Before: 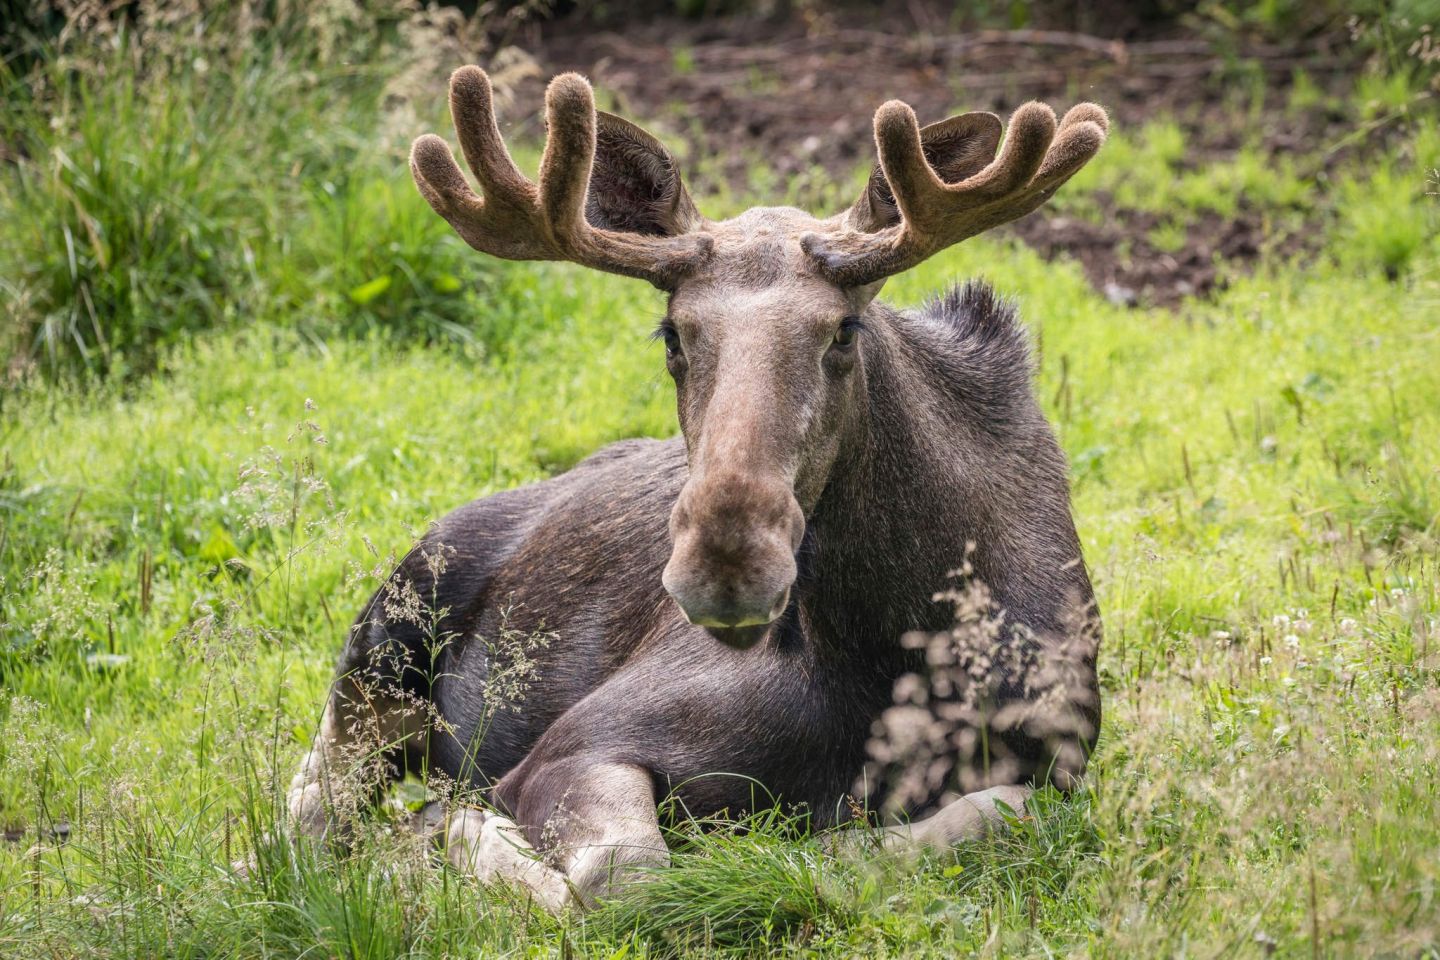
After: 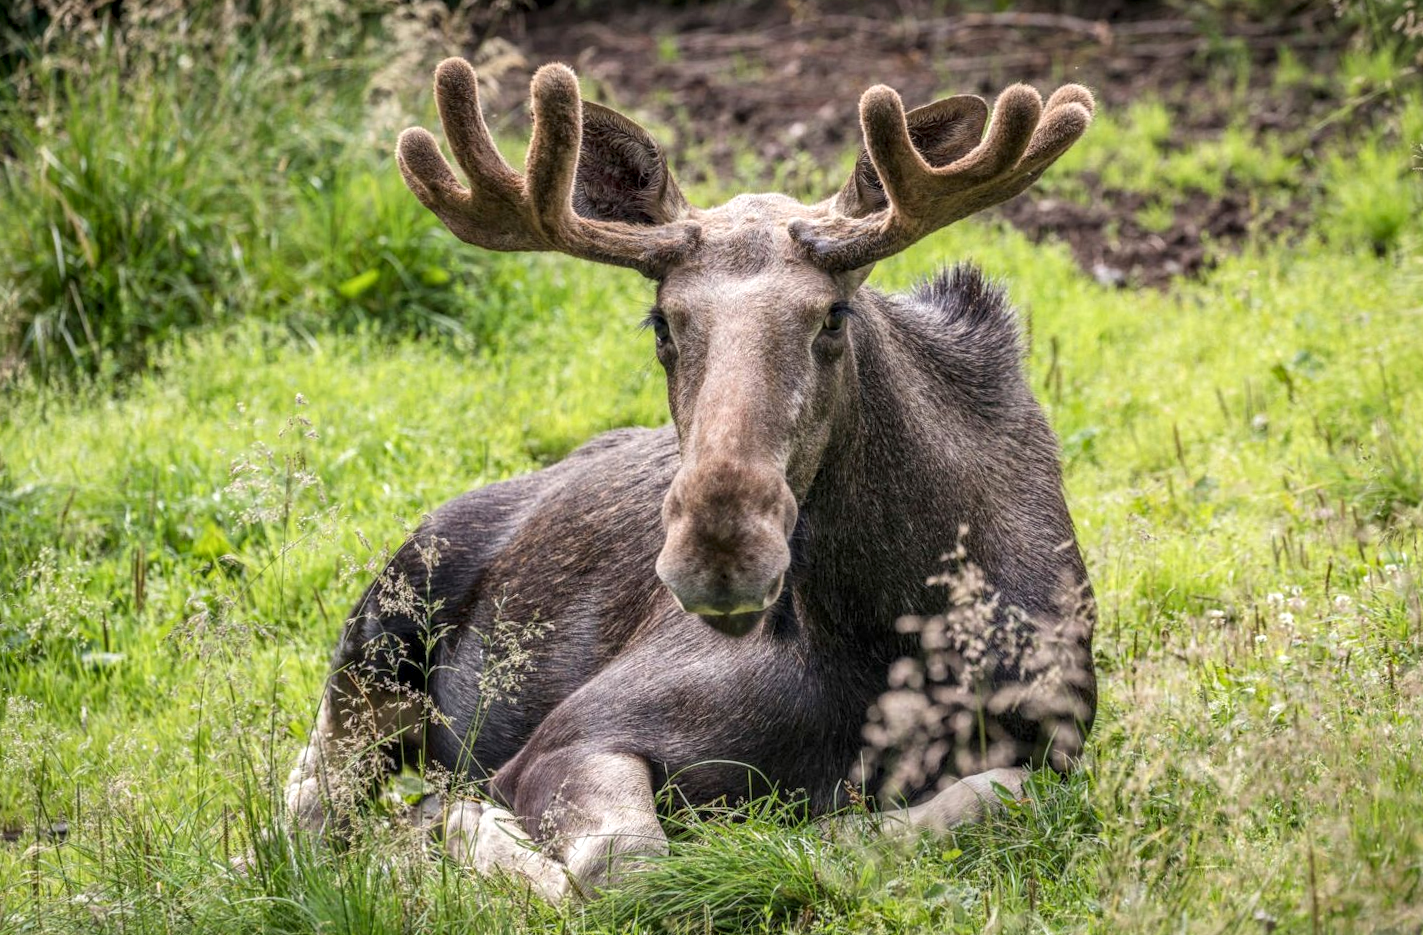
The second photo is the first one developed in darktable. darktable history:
rotate and perspective: rotation -1°, crop left 0.011, crop right 0.989, crop top 0.025, crop bottom 0.975
tone equalizer: on, module defaults
local contrast: detail 130%
